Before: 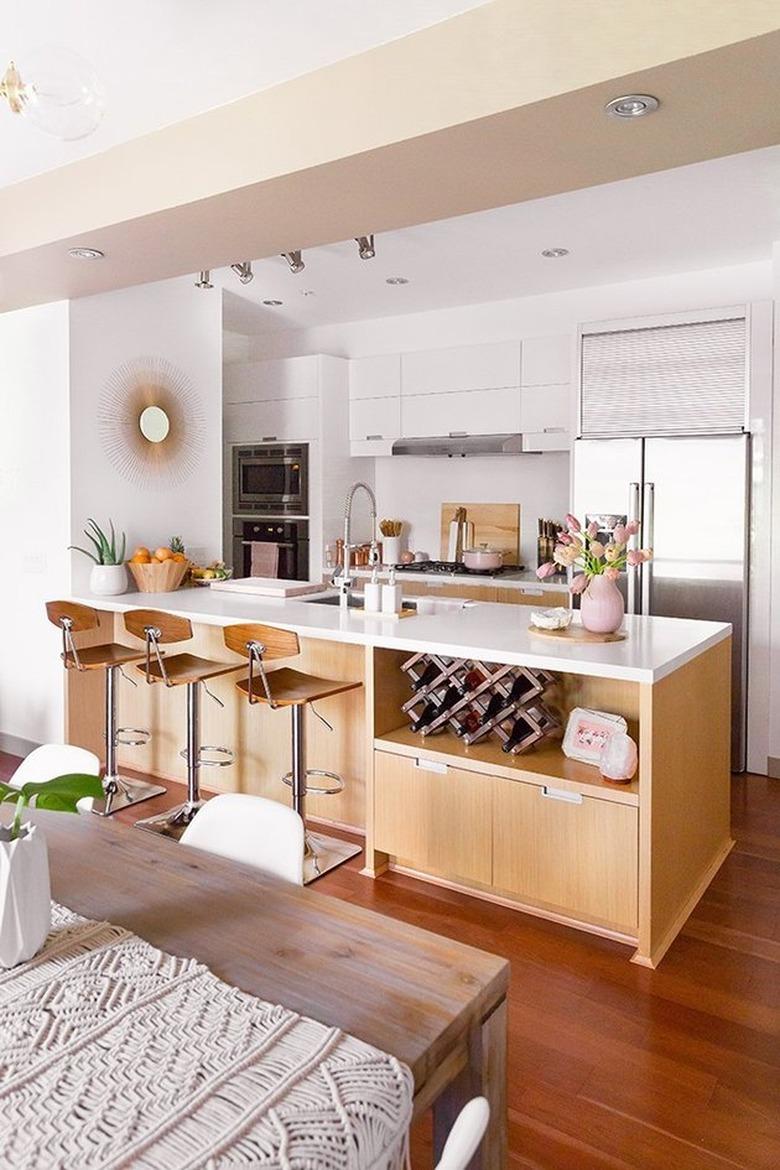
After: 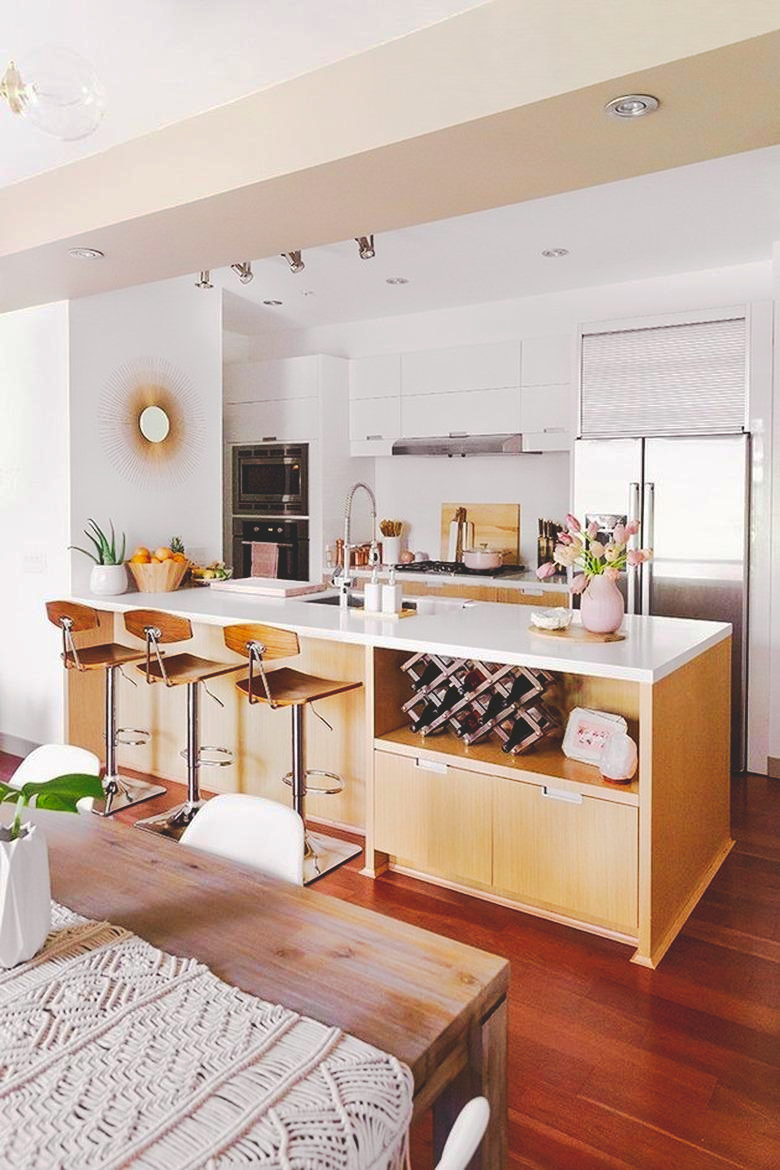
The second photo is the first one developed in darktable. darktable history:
velvia: strength 14.54%
tone curve: curves: ch0 [(0, 0) (0.003, 0.15) (0.011, 0.151) (0.025, 0.15) (0.044, 0.15) (0.069, 0.151) (0.1, 0.153) (0.136, 0.16) (0.177, 0.183) (0.224, 0.21) (0.277, 0.253) (0.335, 0.309) (0.399, 0.389) (0.468, 0.479) (0.543, 0.58) (0.623, 0.677) (0.709, 0.747) (0.801, 0.808) (0.898, 0.87) (1, 1)], preserve colors none
